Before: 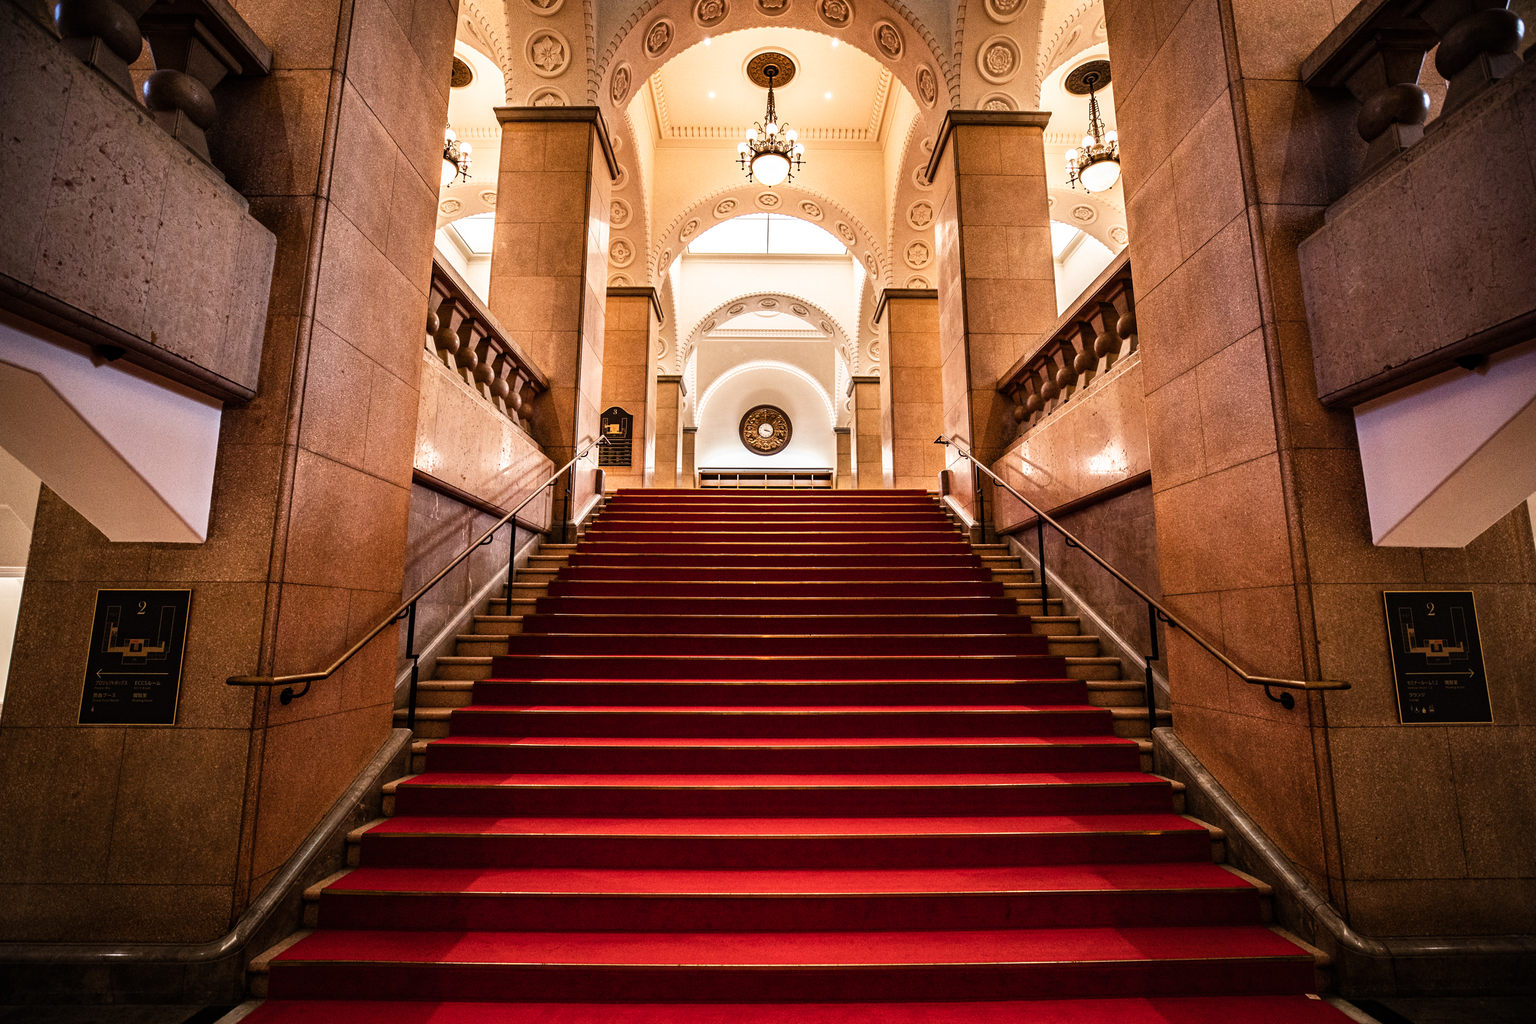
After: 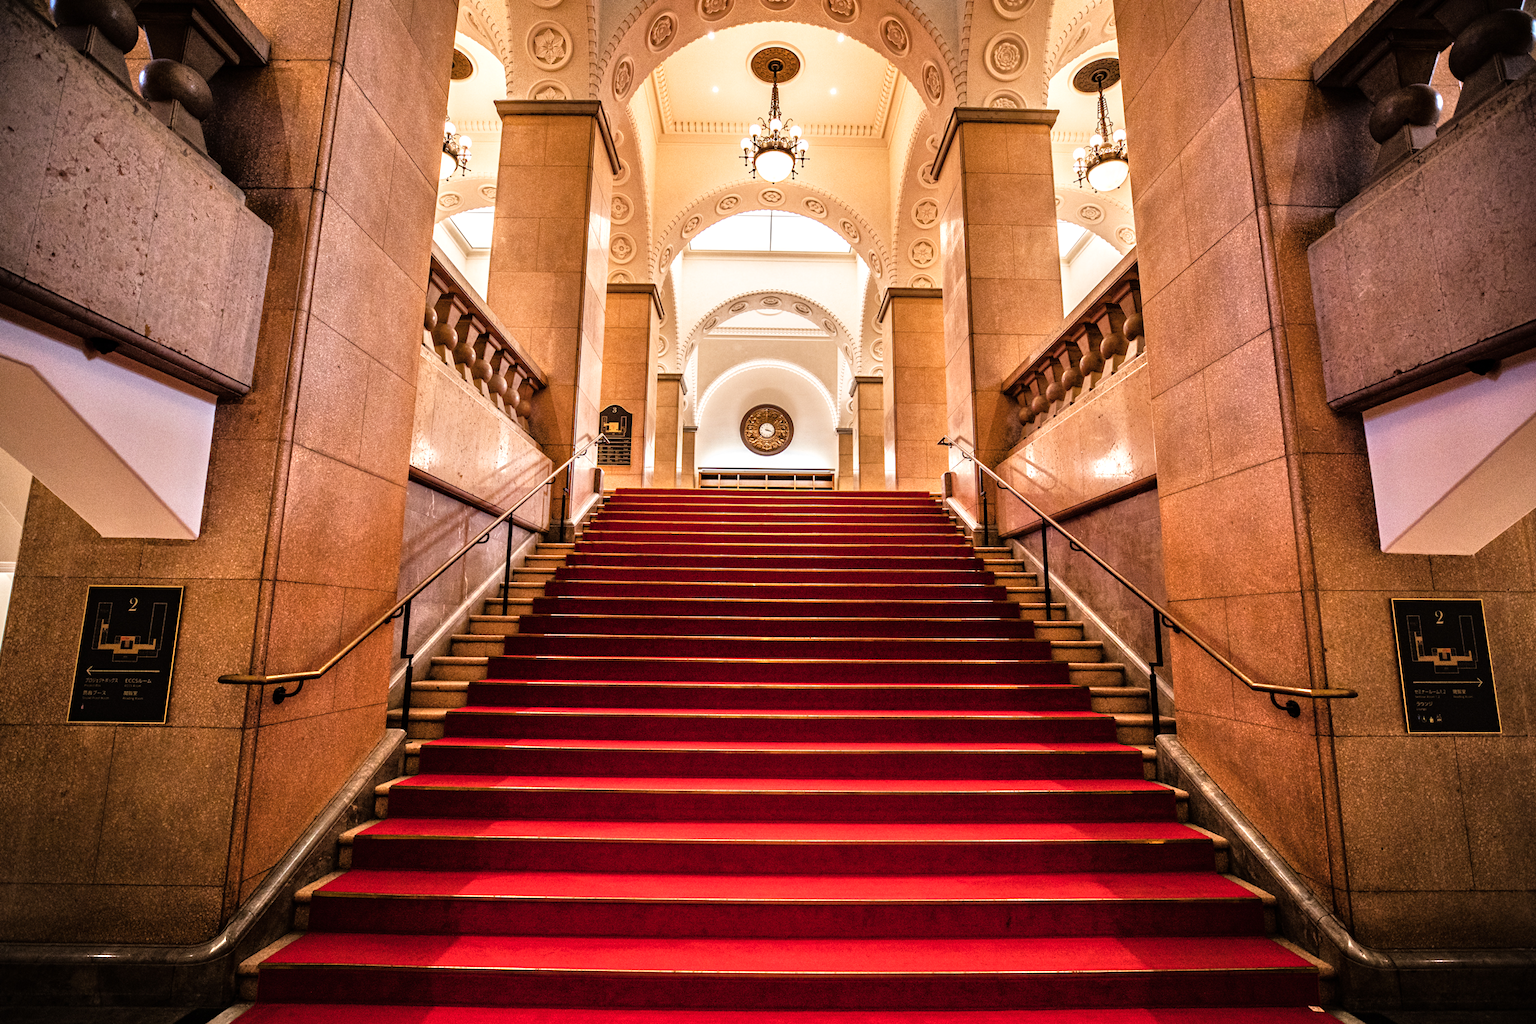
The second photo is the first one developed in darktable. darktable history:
tone equalizer: -7 EV 0.15 EV, -6 EV 0.6 EV, -5 EV 1.15 EV, -4 EV 1.33 EV, -3 EV 1.15 EV, -2 EV 0.6 EV, -1 EV 0.15 EV, mask exposure compensation -0.5 EV
crop and rotate: angle -0.5°
